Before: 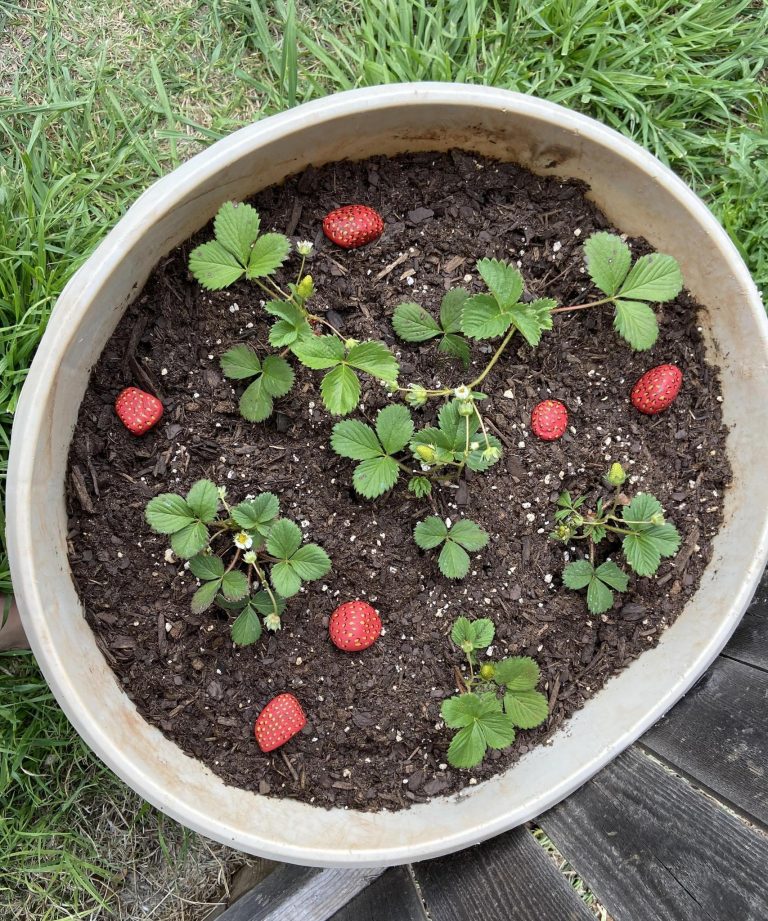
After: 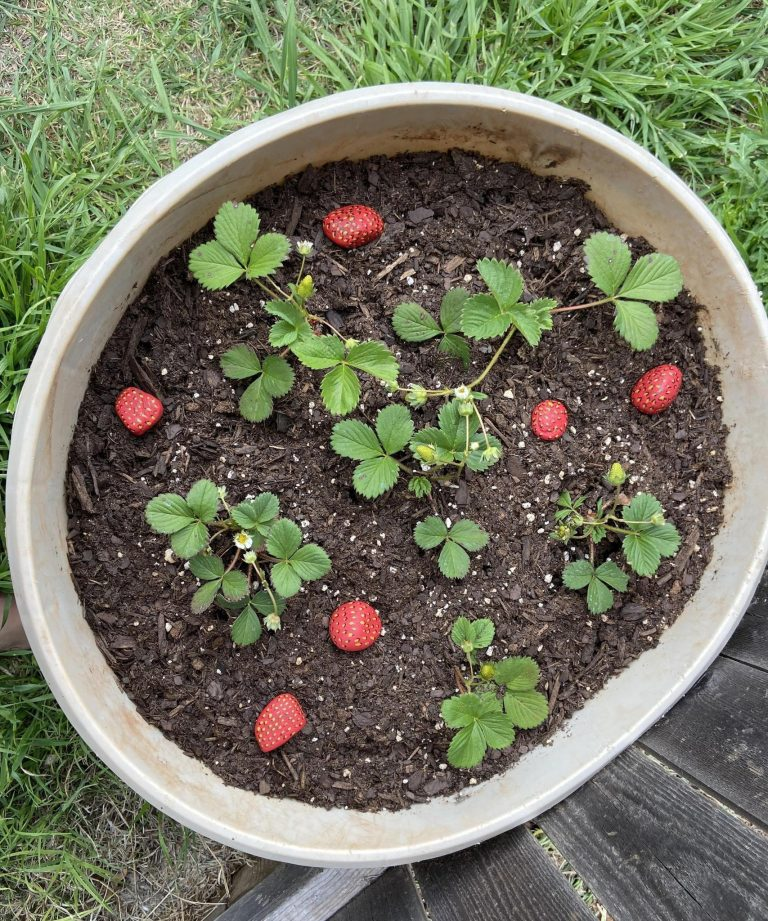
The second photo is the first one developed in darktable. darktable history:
shadows and highlights: shadows 25.29, highlights -24.92
